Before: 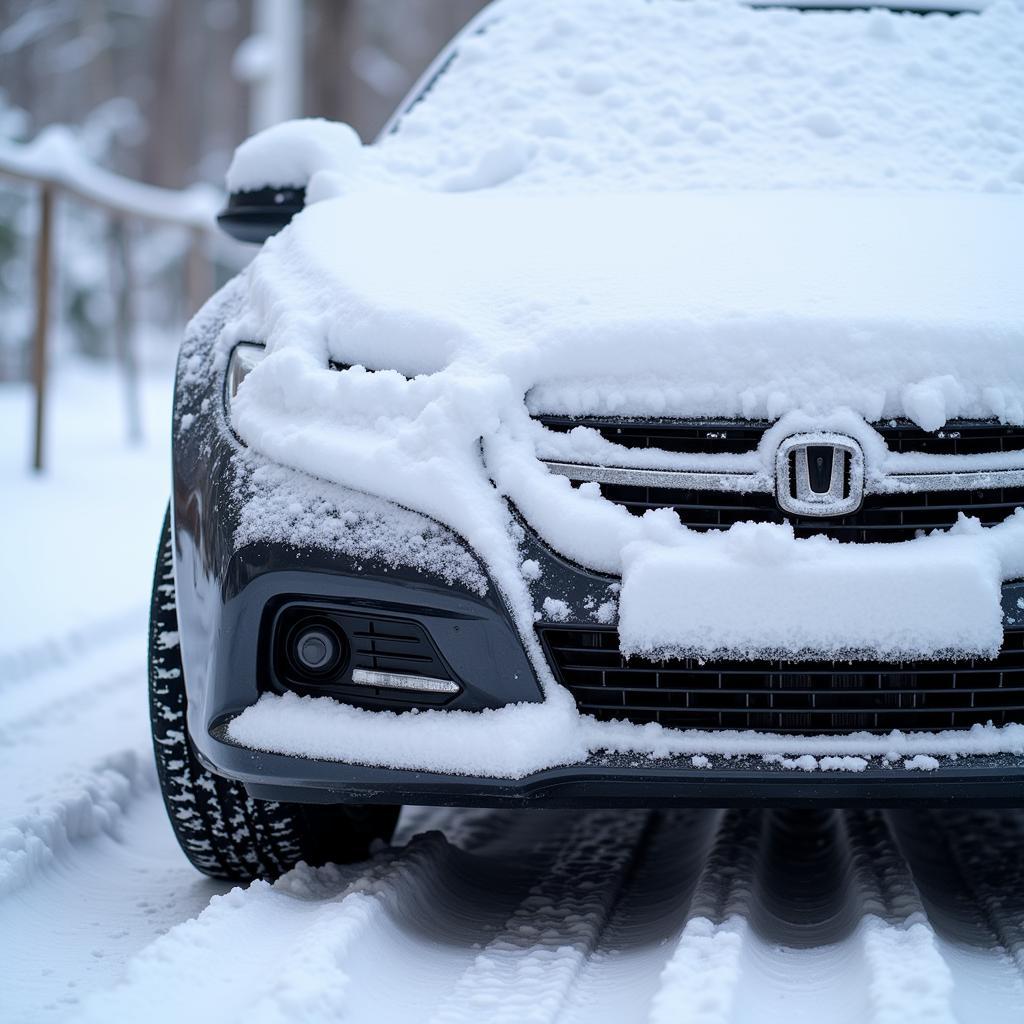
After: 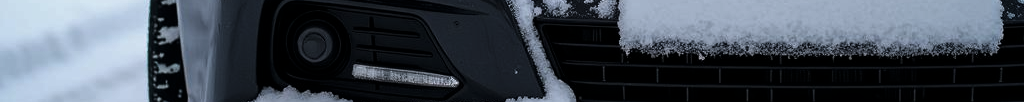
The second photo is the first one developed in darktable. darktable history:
color balance: mode lift, gamma, gain (sRGB), lift [1, 1, 1.022, 1.026]
crop and rotate: top 59.084%, bottom 30.916%
levels: levels [0, 0.618, 1]
